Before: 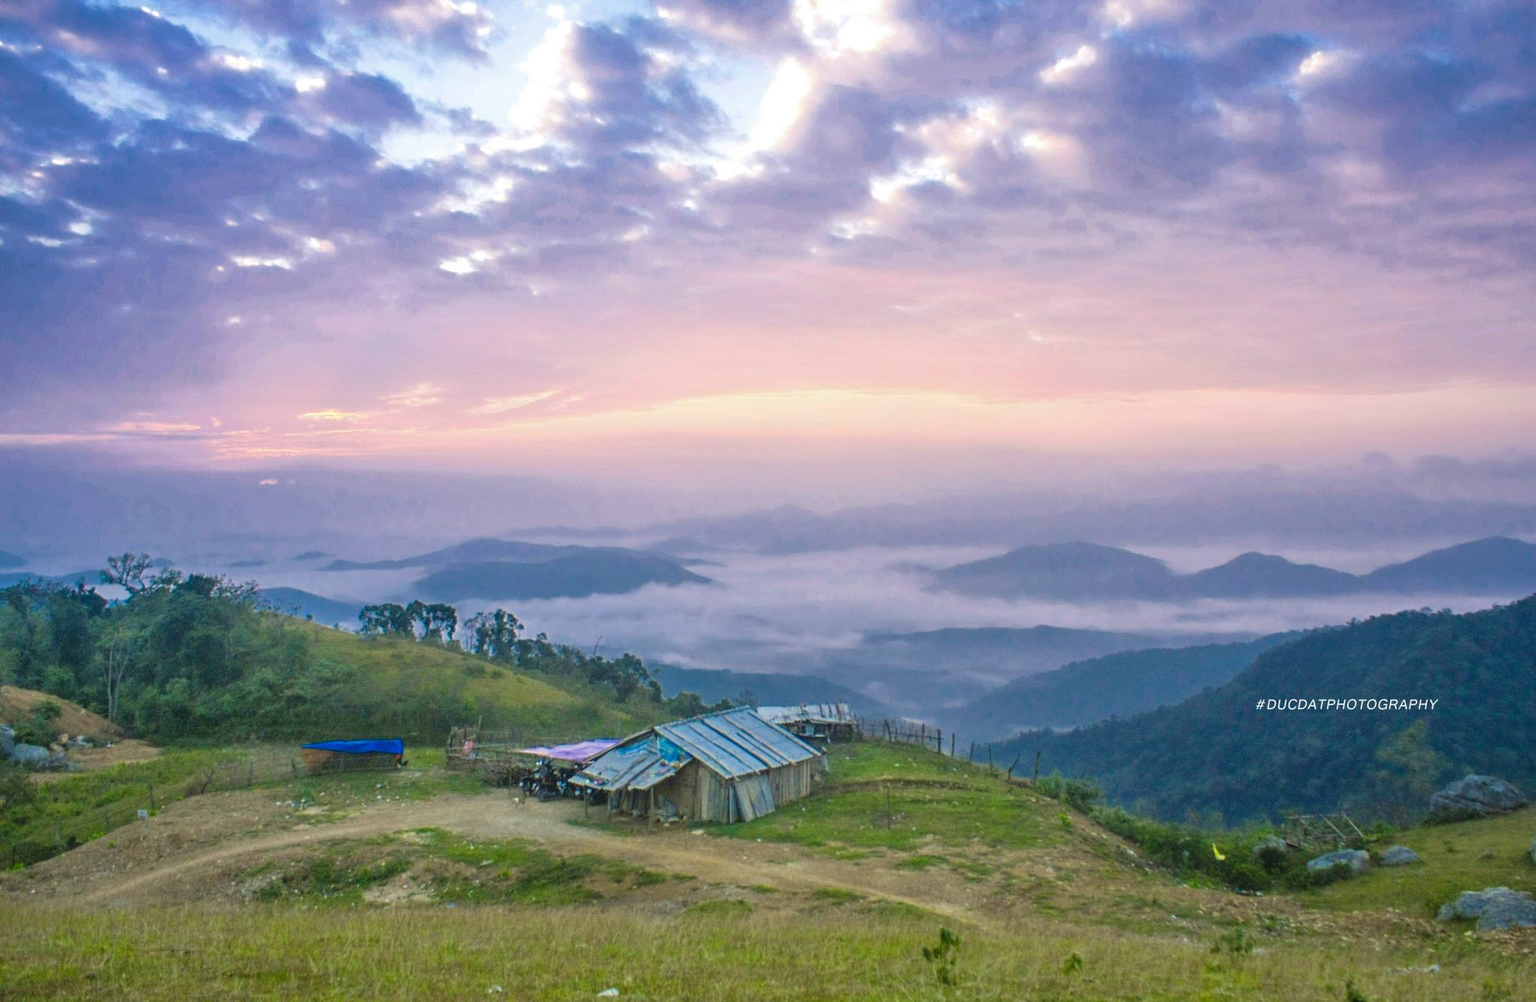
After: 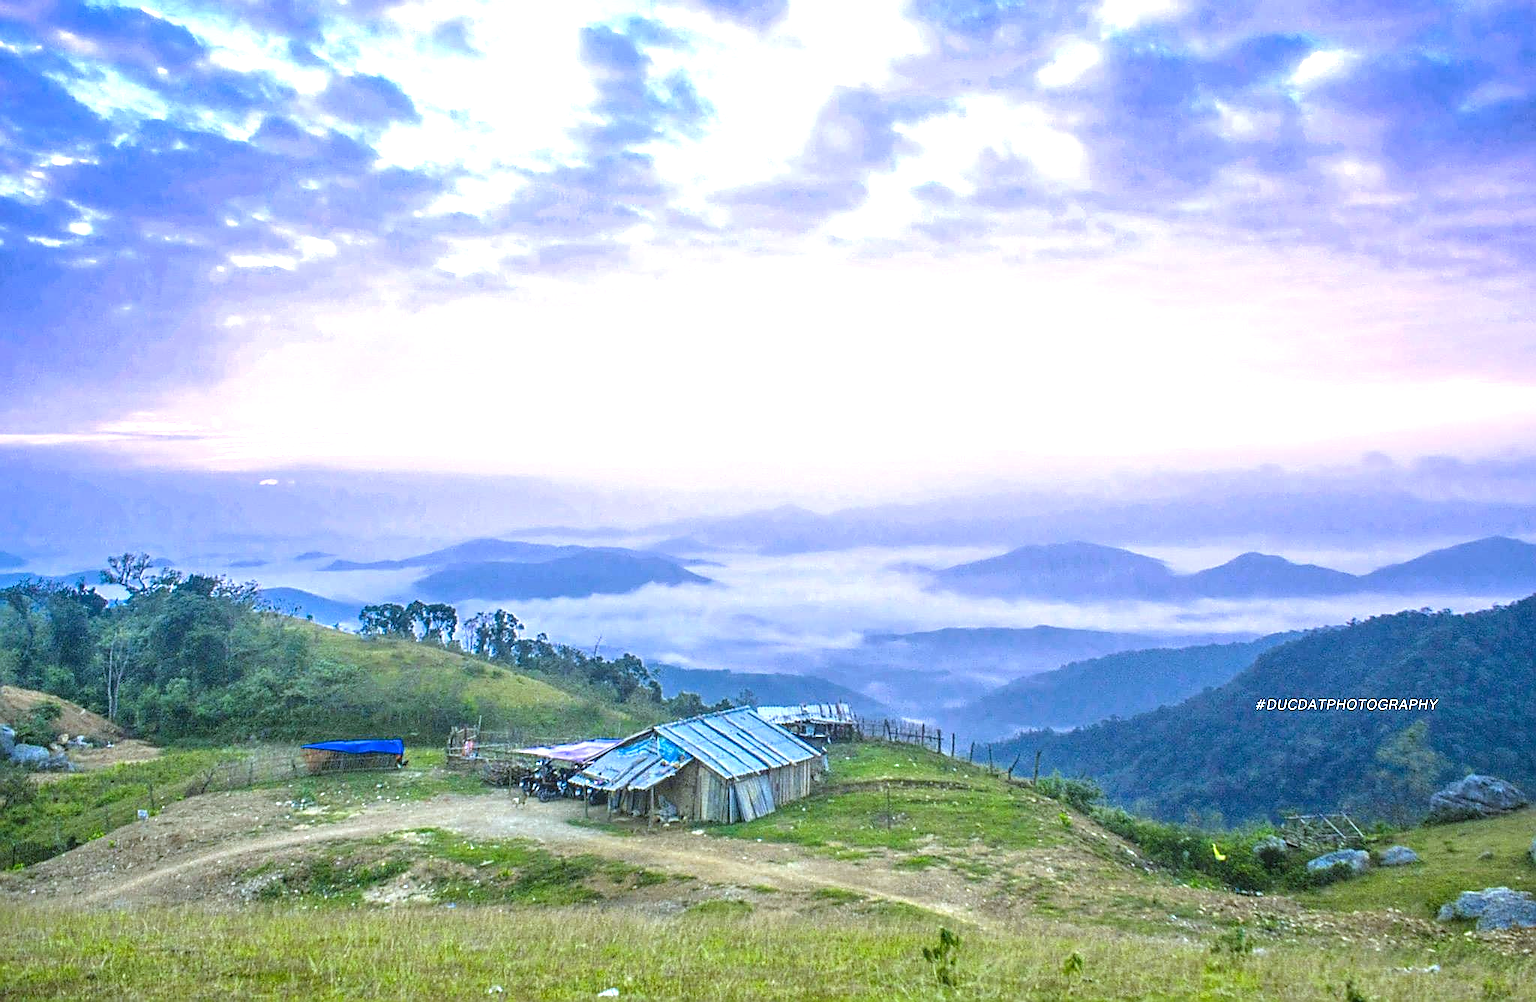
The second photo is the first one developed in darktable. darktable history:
exposure: black level correction 0, exposure 0.9 EV, compensate highlight preservation false
local contrast: on, module defaults
white balance: red 0.948, green 1.02, blue 1.176
sharpen: radius 1.4, amount 1.25, threshold 0.7
